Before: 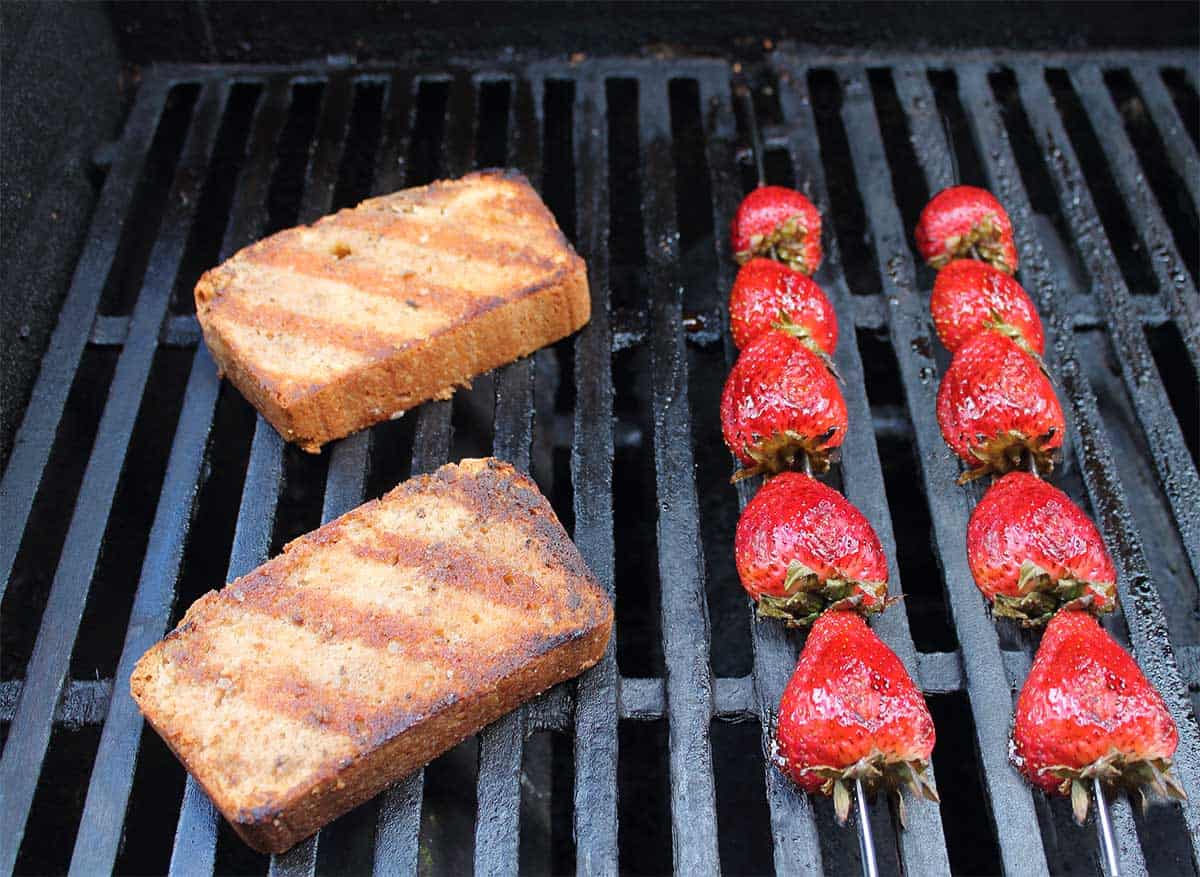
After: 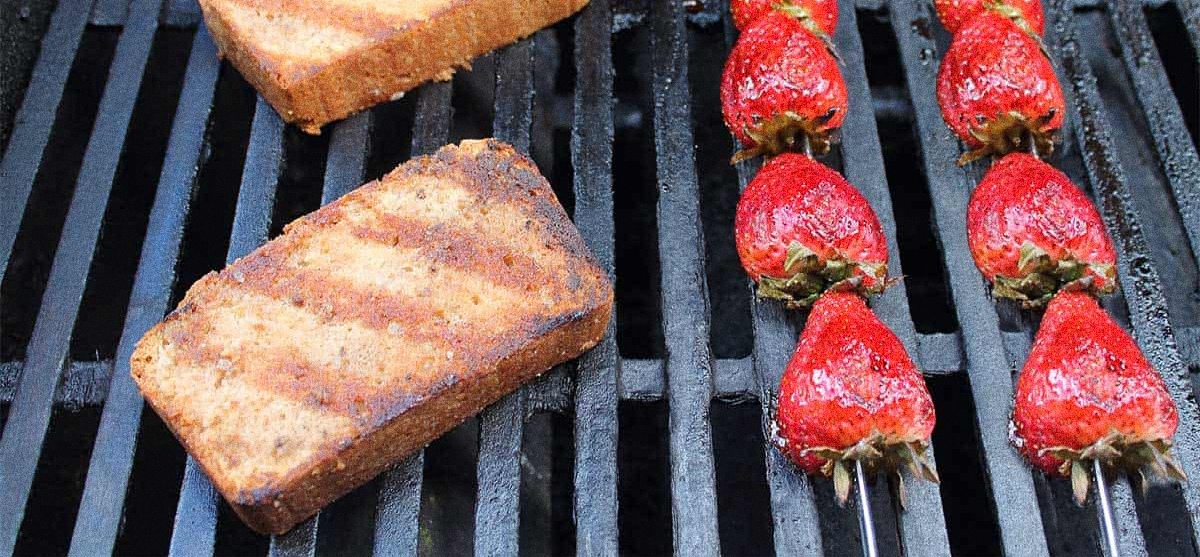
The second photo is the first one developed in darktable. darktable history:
grain: coarseness 0.09 ISO, strength 40%
crop and rotate: top 36.435%
